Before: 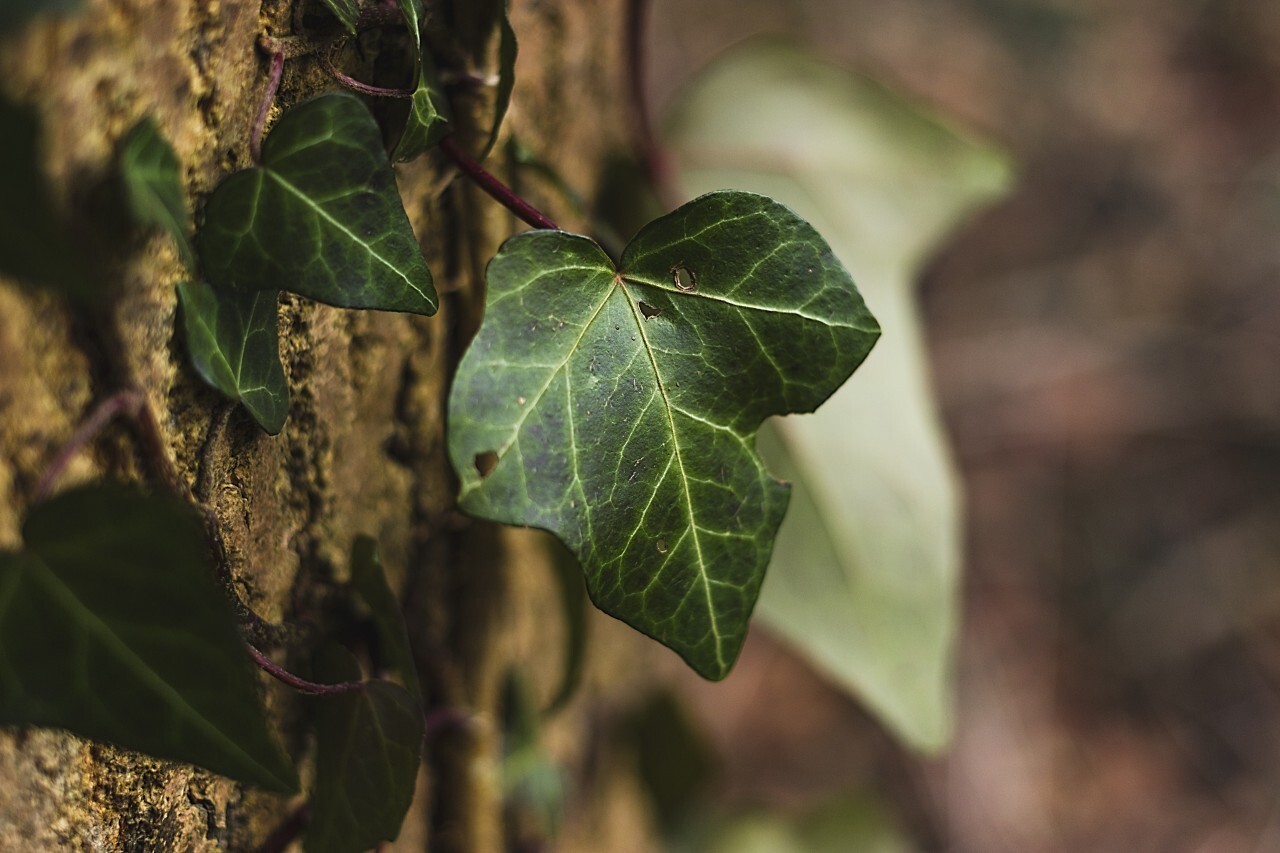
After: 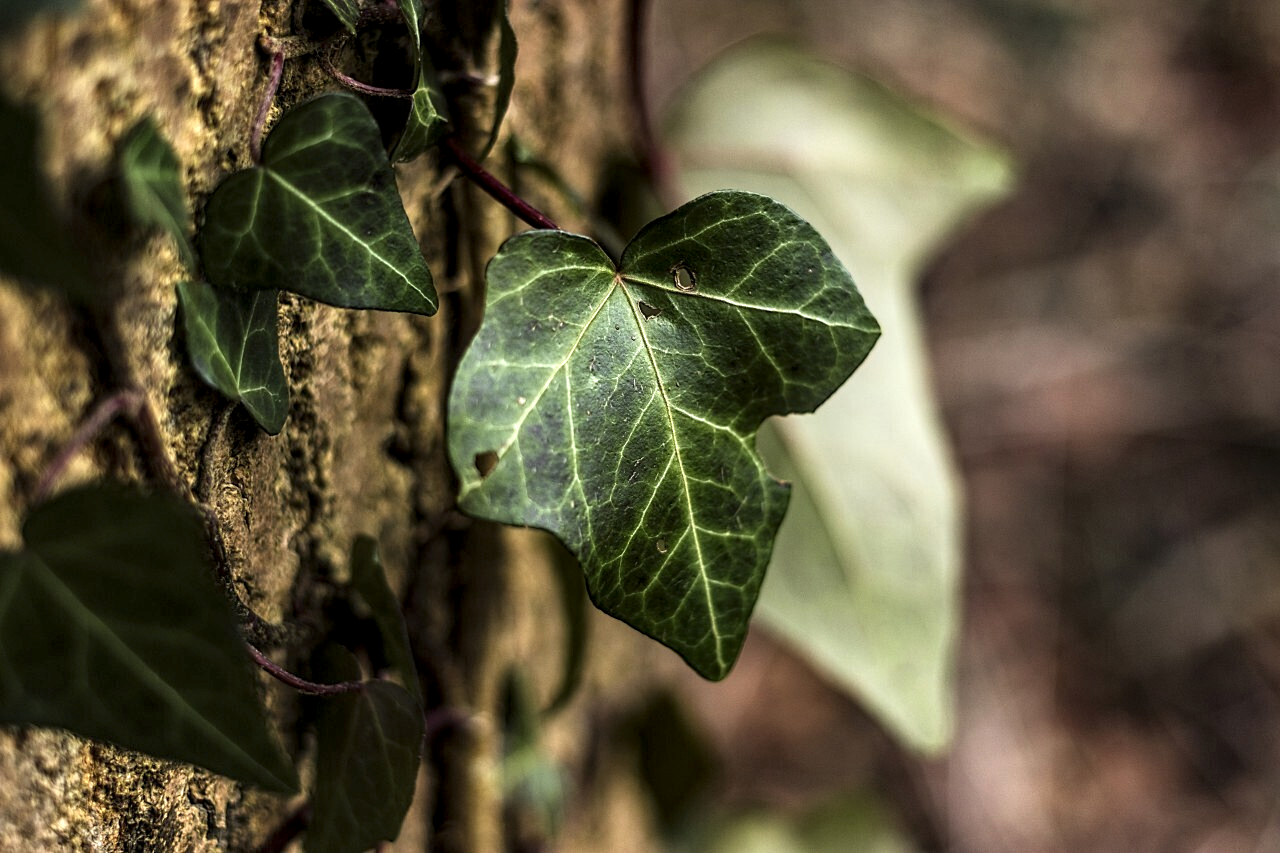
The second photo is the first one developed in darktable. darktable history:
exposure: compensate highlight preservation false
local contrast: highlights 79%, shadows 56%, detail 175%, midtone range 0.428
